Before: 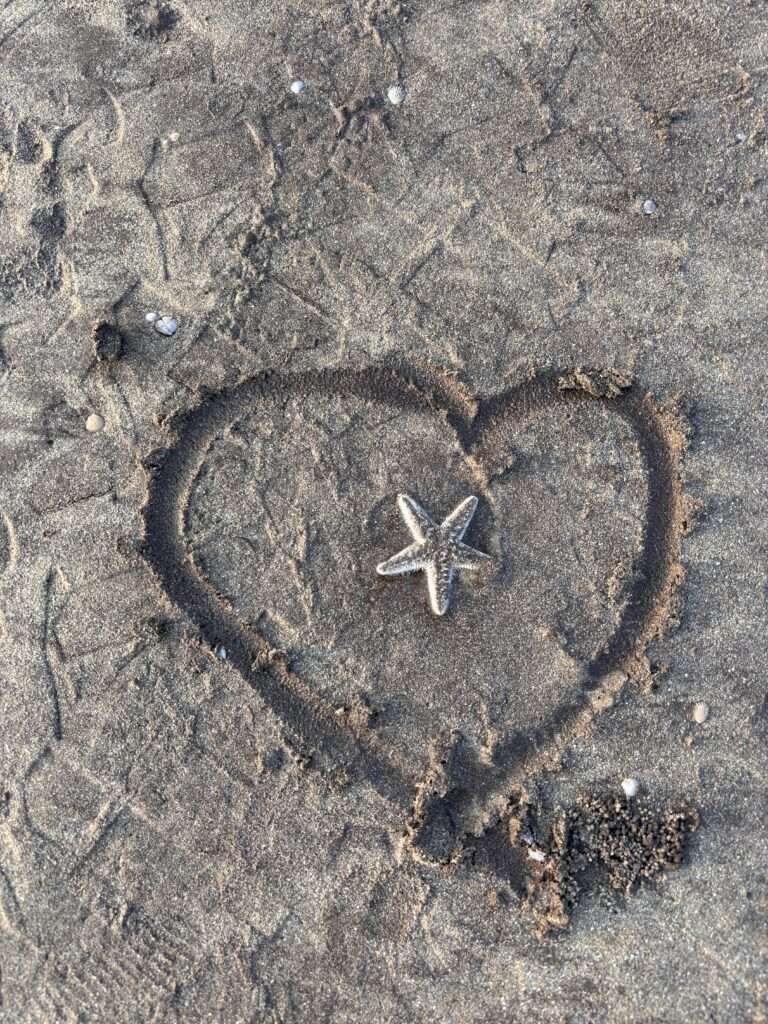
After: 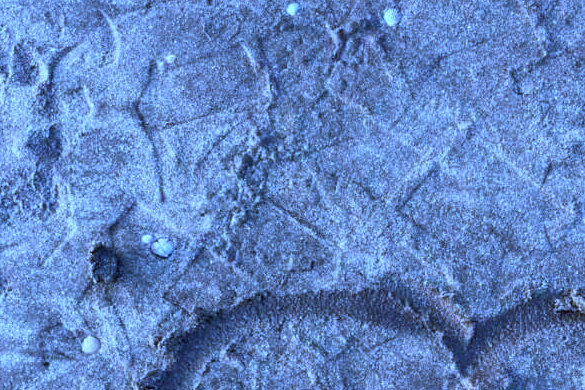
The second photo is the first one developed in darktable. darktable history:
white balance: red 0.766, blue 1.537
crop: left 0.579%, top 7.627%, right 23.167%, bottom 54.275%
tone equalizer: on, module defaults
